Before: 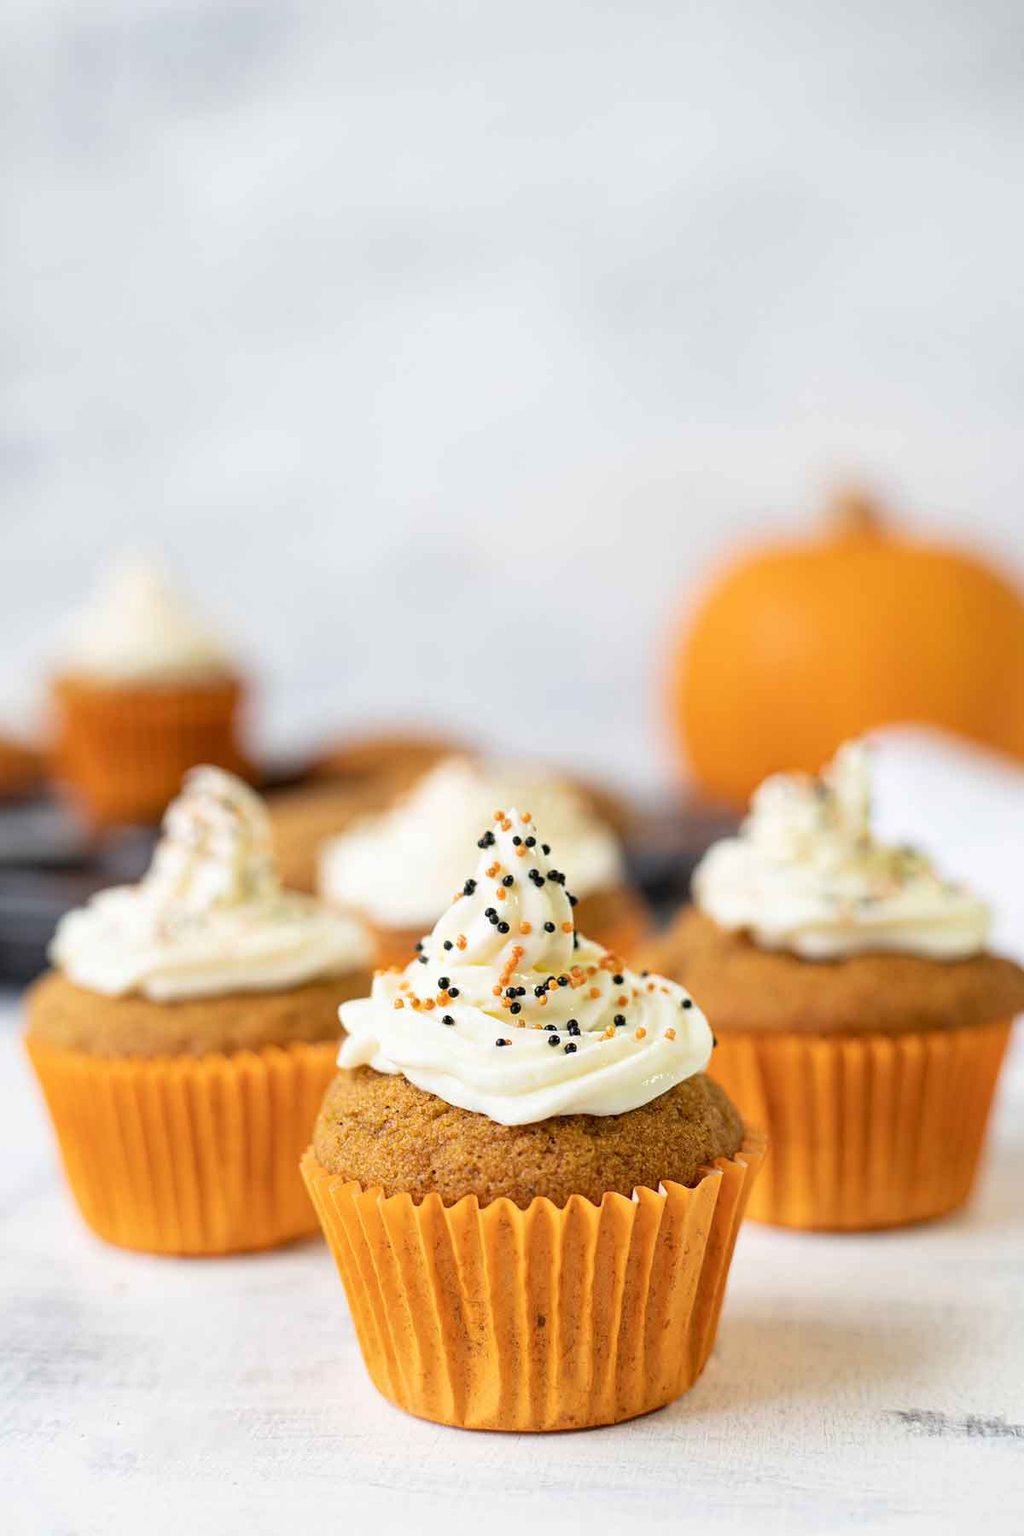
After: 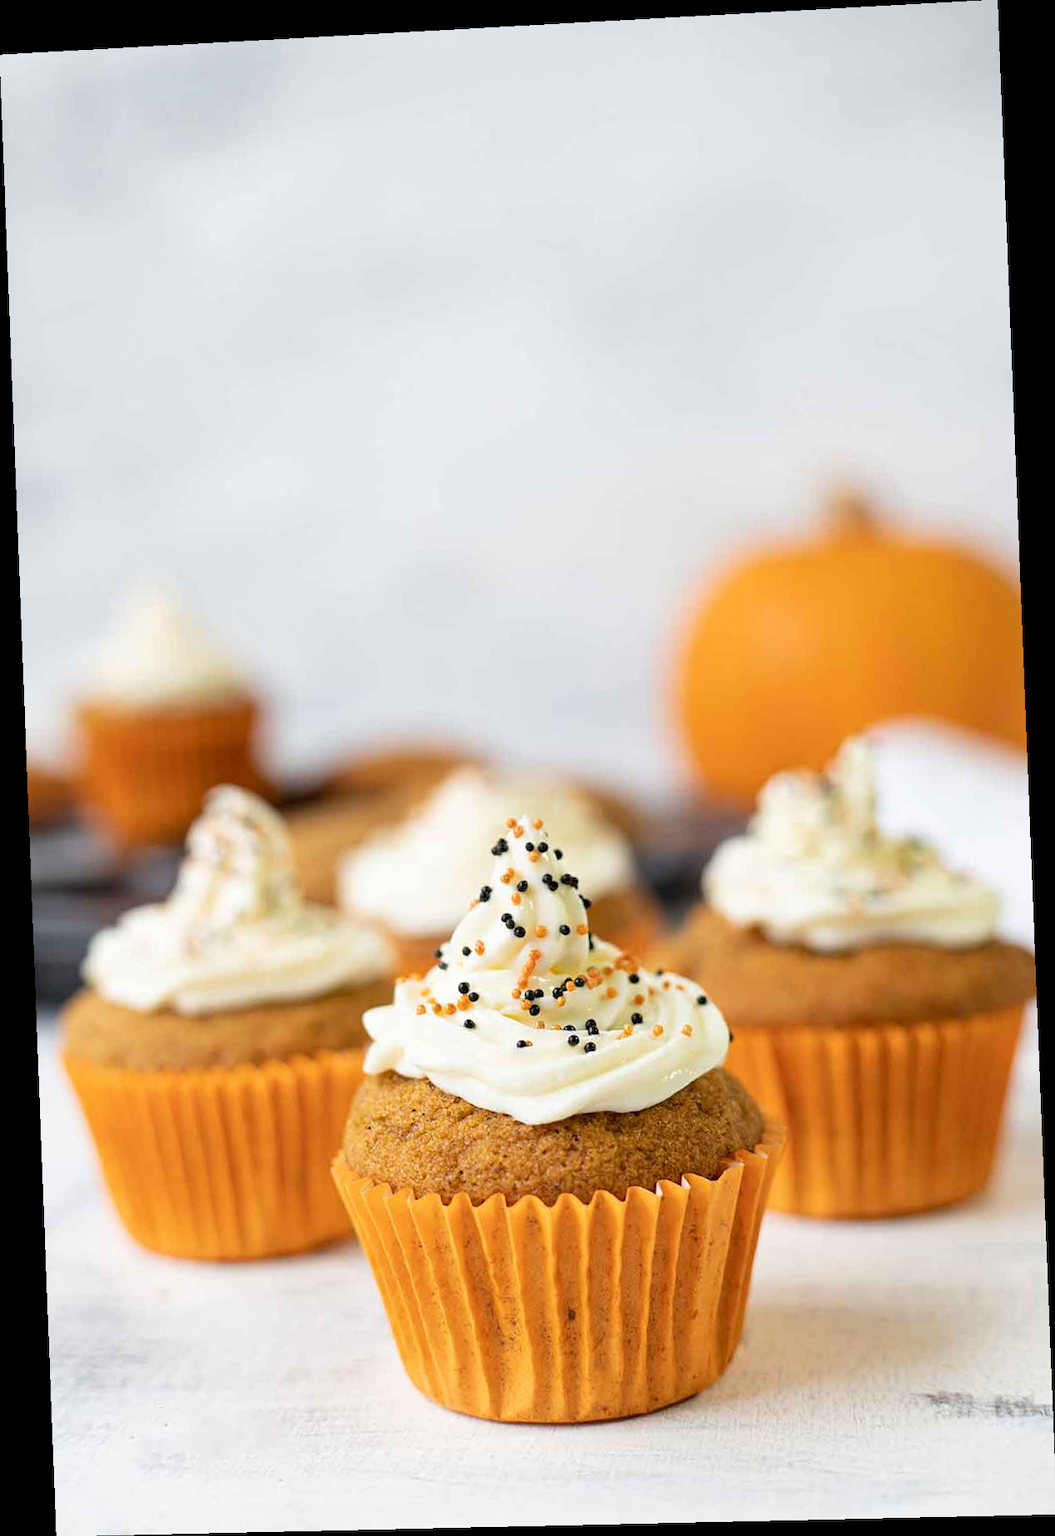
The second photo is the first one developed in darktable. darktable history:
white balance: emerald 1
rotate and perspective: rotation -2.22°, lens shift (horizontal) -0.022, automatic cropping off
